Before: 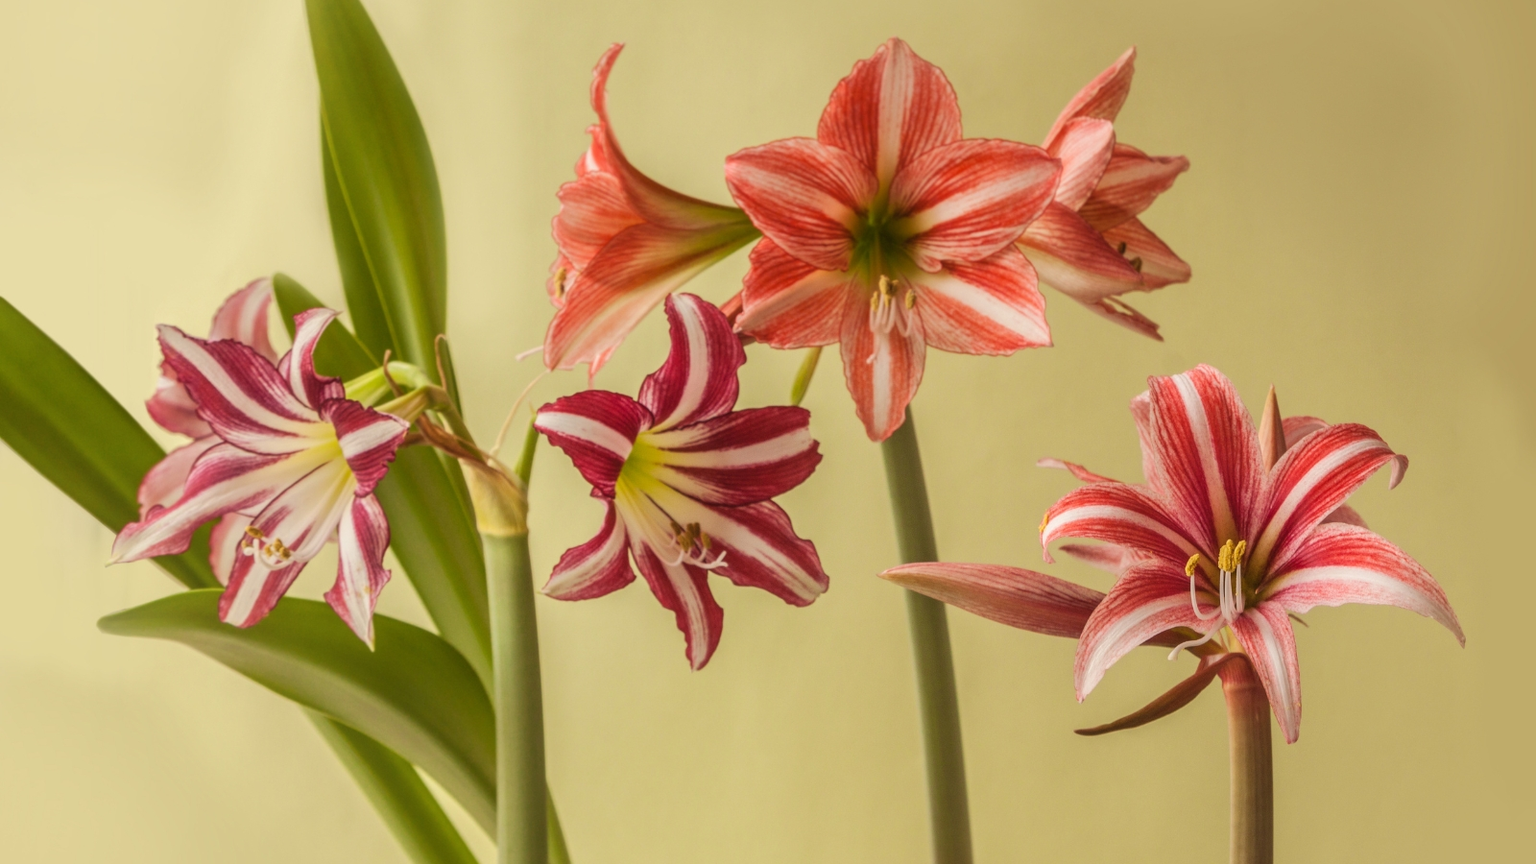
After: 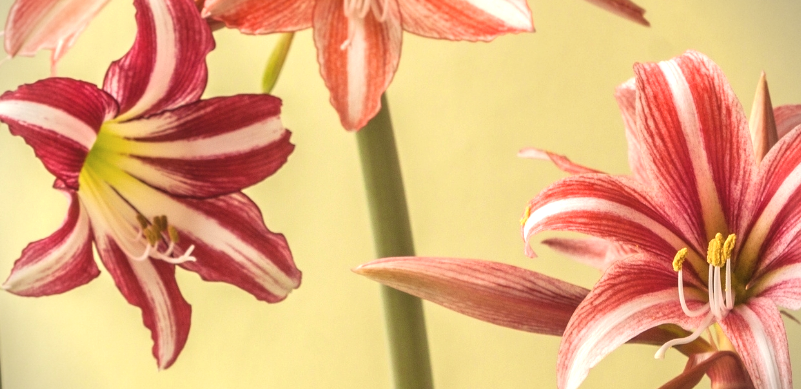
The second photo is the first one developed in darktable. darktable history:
contrast brightness saturation: saturation -0.056
vignetting: fall-off start 89.5%, fall-off radius 43.89%, width/height ratio 1.154, unbound false
sharpen: radius 5.351, amount 0.312, threshold 26.014
crop: left 35.162%, top 36.628%, right 14.768%, bottom 20.115%
exposure: black level correction 0, exposure 0.694 EV, compensate exposure bias true, compensate highlight preservation false
